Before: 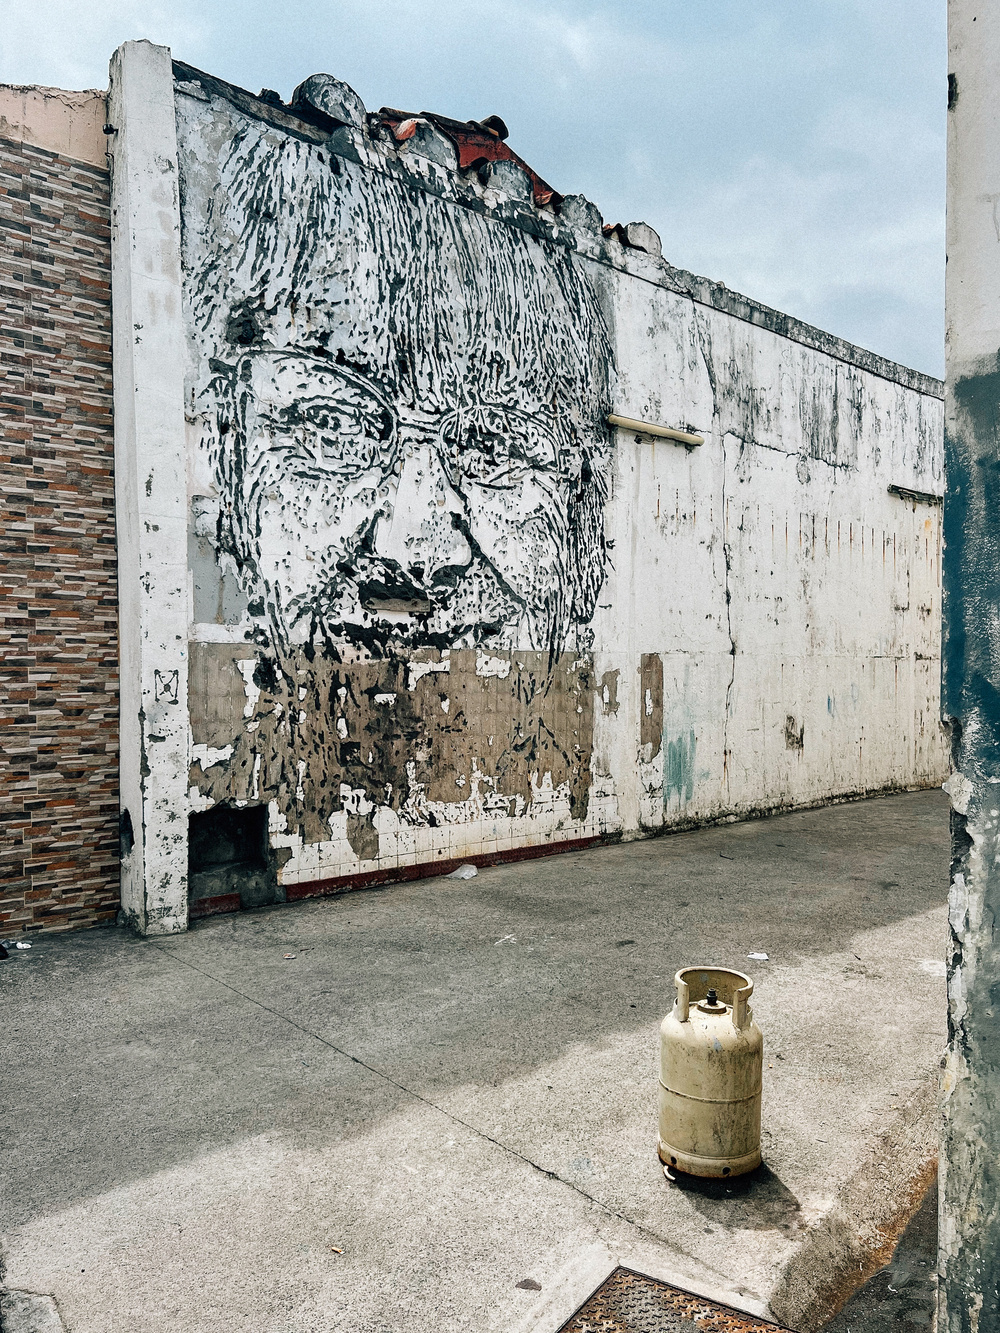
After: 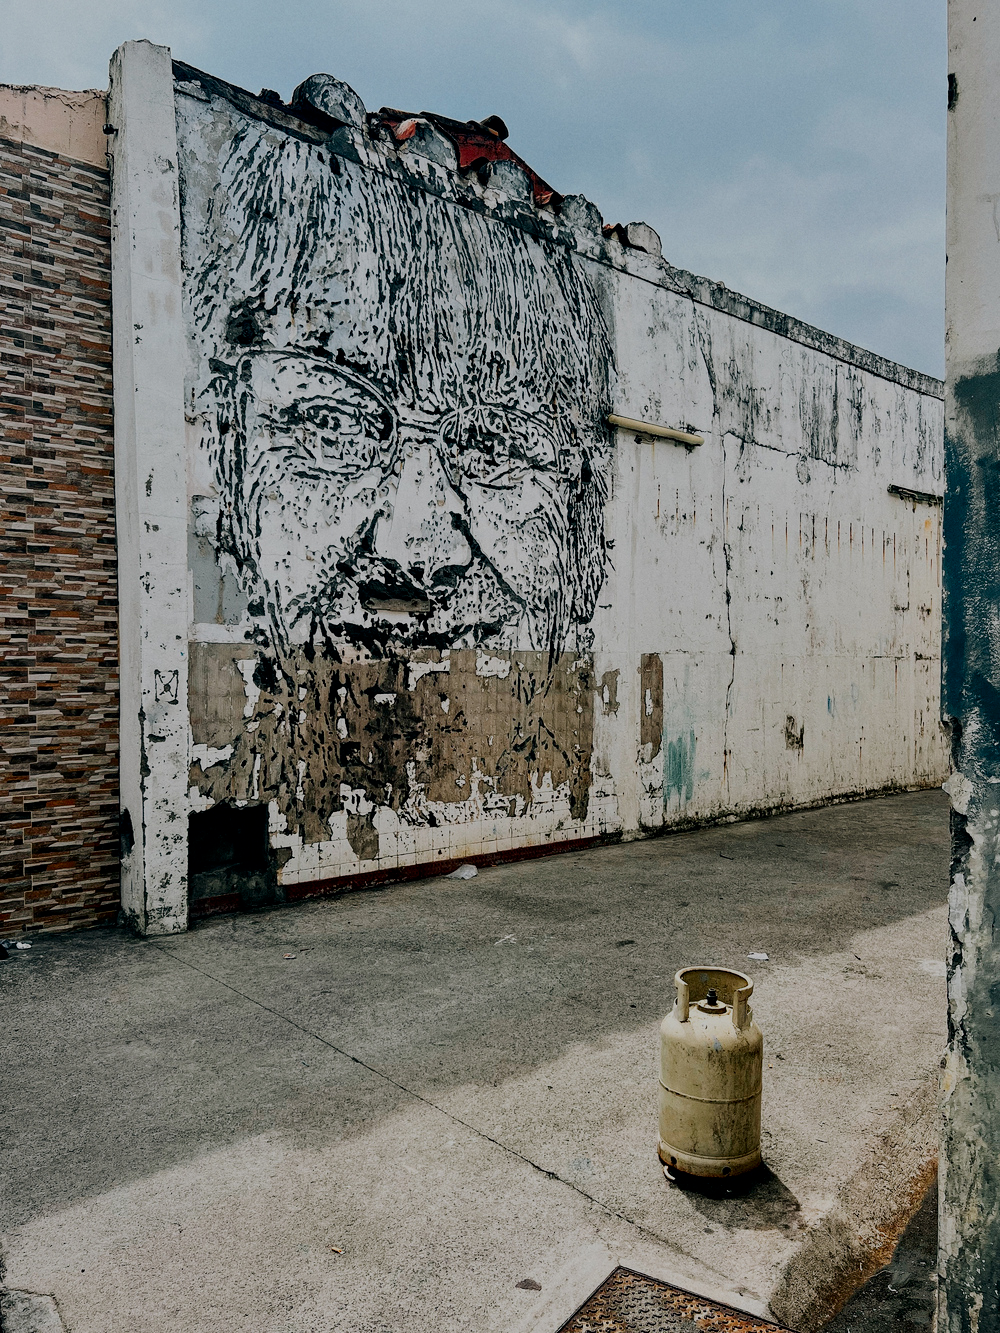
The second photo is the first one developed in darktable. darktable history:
tone equalizer: on, module defaults
filmic rgb: black relative exposure -7.15 EV, white relative exposure 5.36 EV, hardness 3.02, color science v6 (2022)
contrast brightness saturation: brightness -0.2, saturation 0.08
